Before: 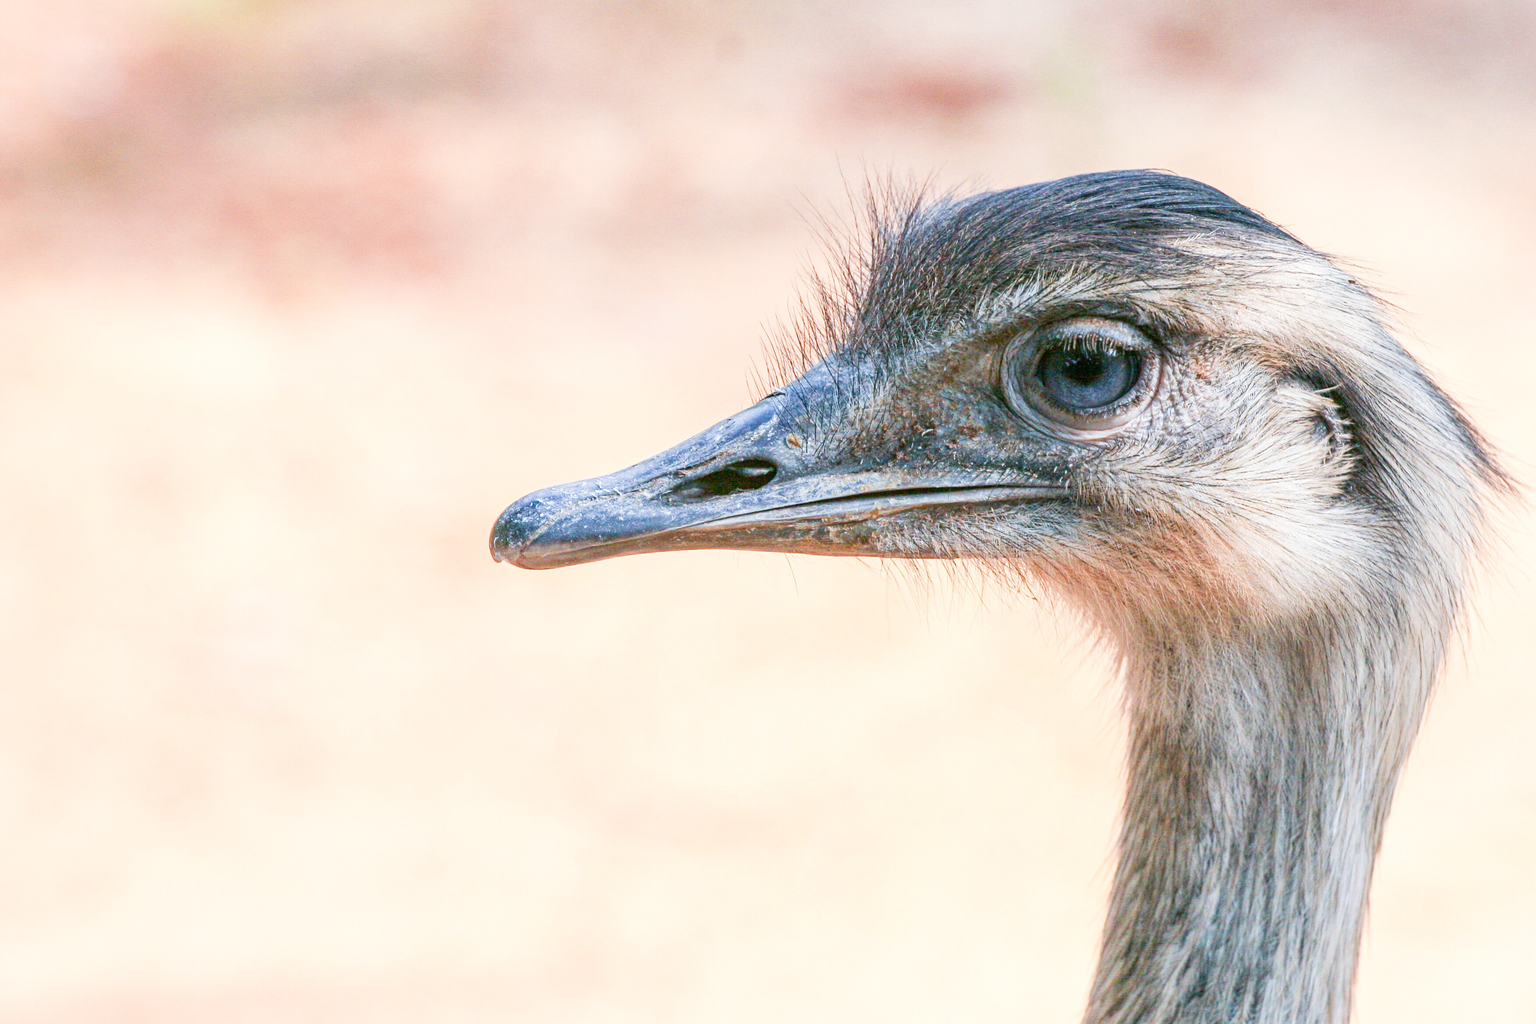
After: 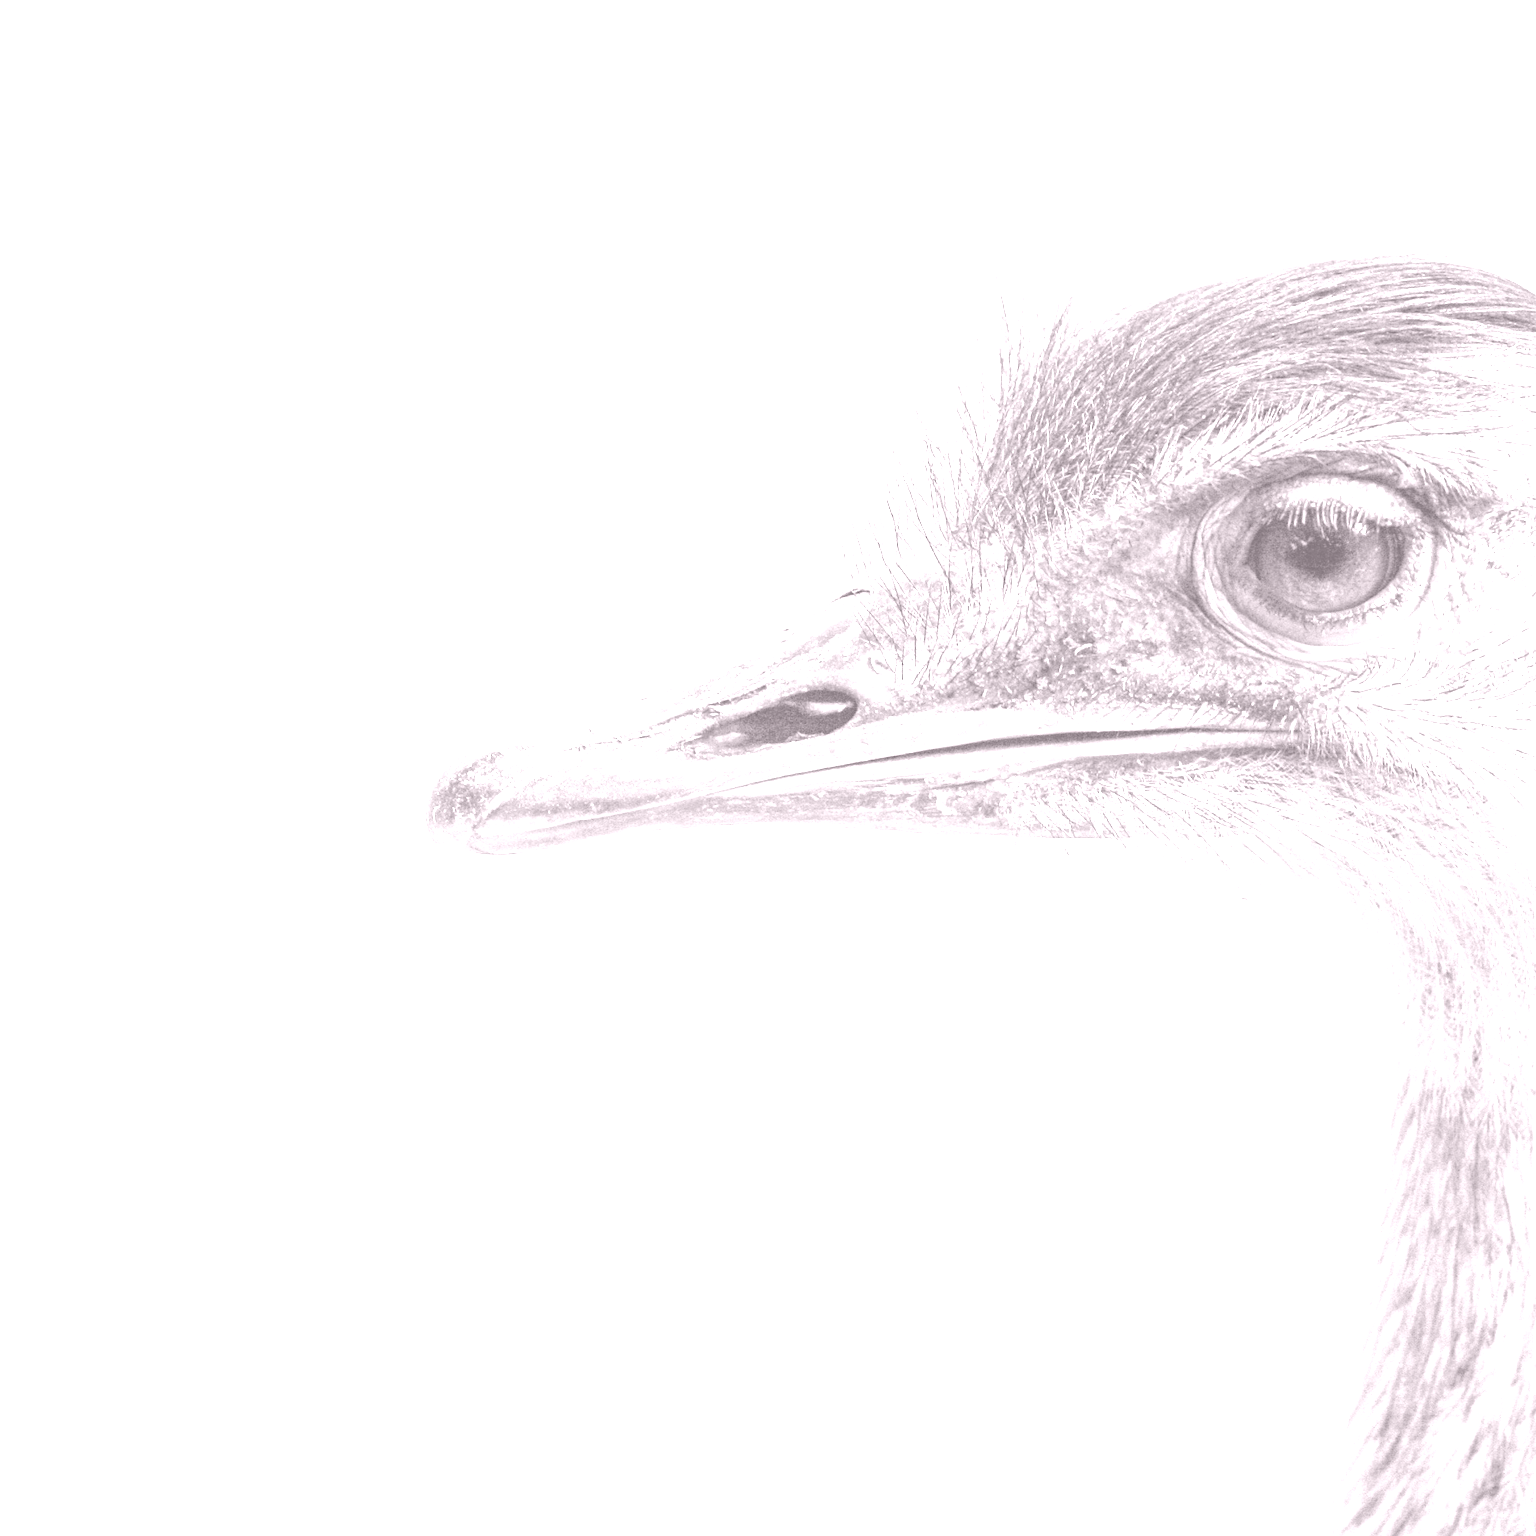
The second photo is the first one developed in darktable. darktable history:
crop and rotate: left 13.409%, right 19.924%
colorize: hue 25.2°, saturation 83%, source mix 82%, lightness 79%, version 1
